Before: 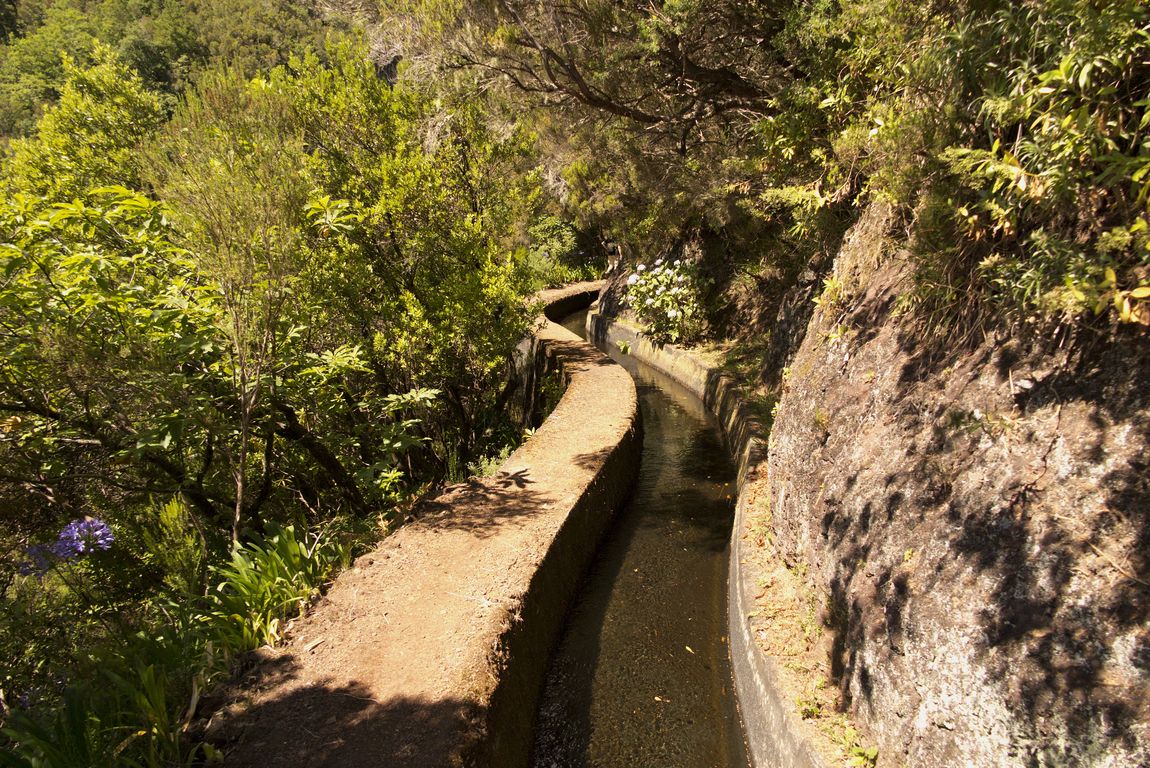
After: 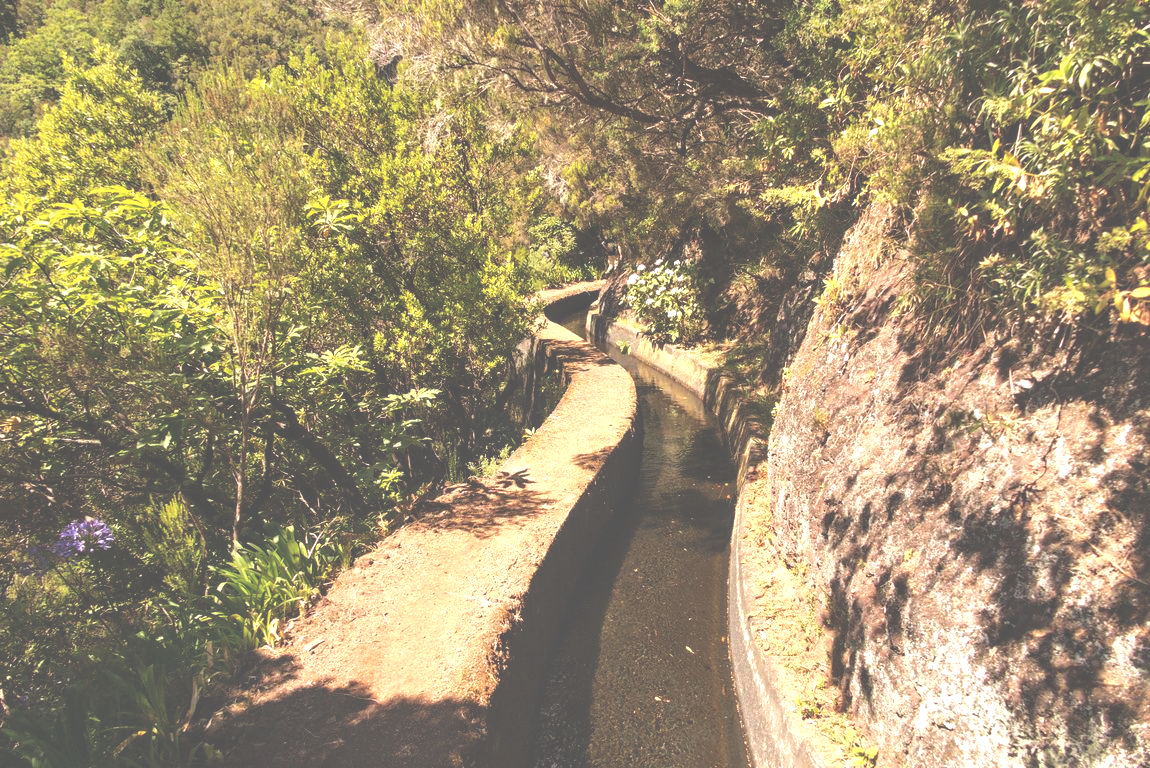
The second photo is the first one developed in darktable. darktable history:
exposure: black level correction -0.071, exposure 0.5 EV, compensate highlight preservation false
tone equalizer: on, module defaults
local contrast: on, module defaults
